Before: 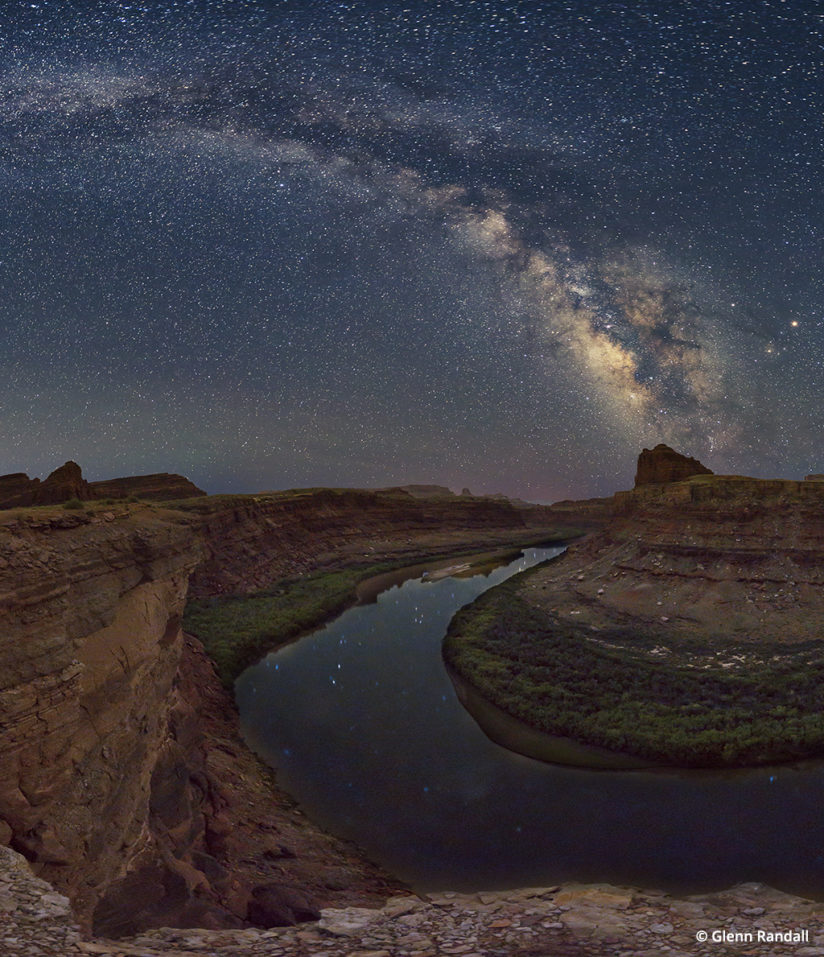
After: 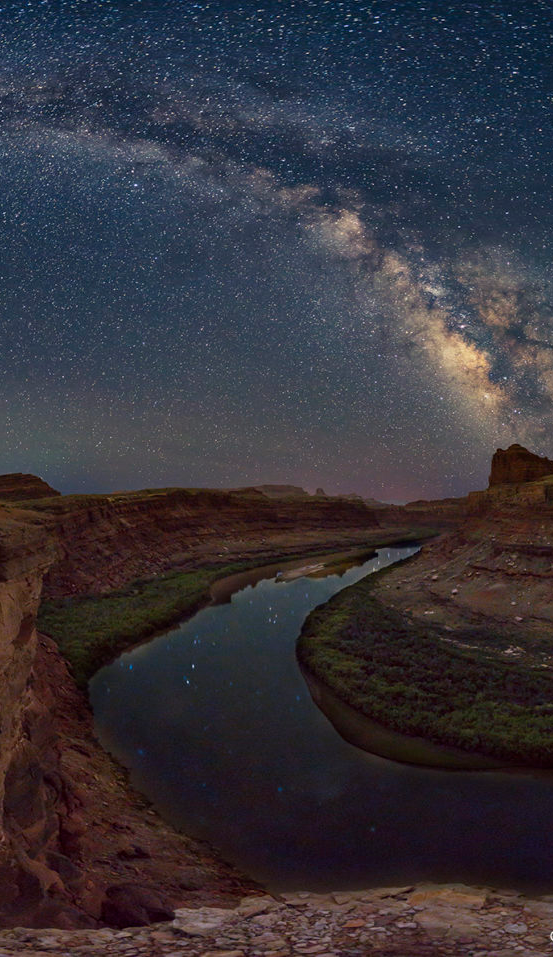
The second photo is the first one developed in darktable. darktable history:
base curve: curves: ch0 [(0, 0) (0.303, 0.277) (1, 1)], preserve colors none
crop and rotate: left 17.771%, right 15.073%
